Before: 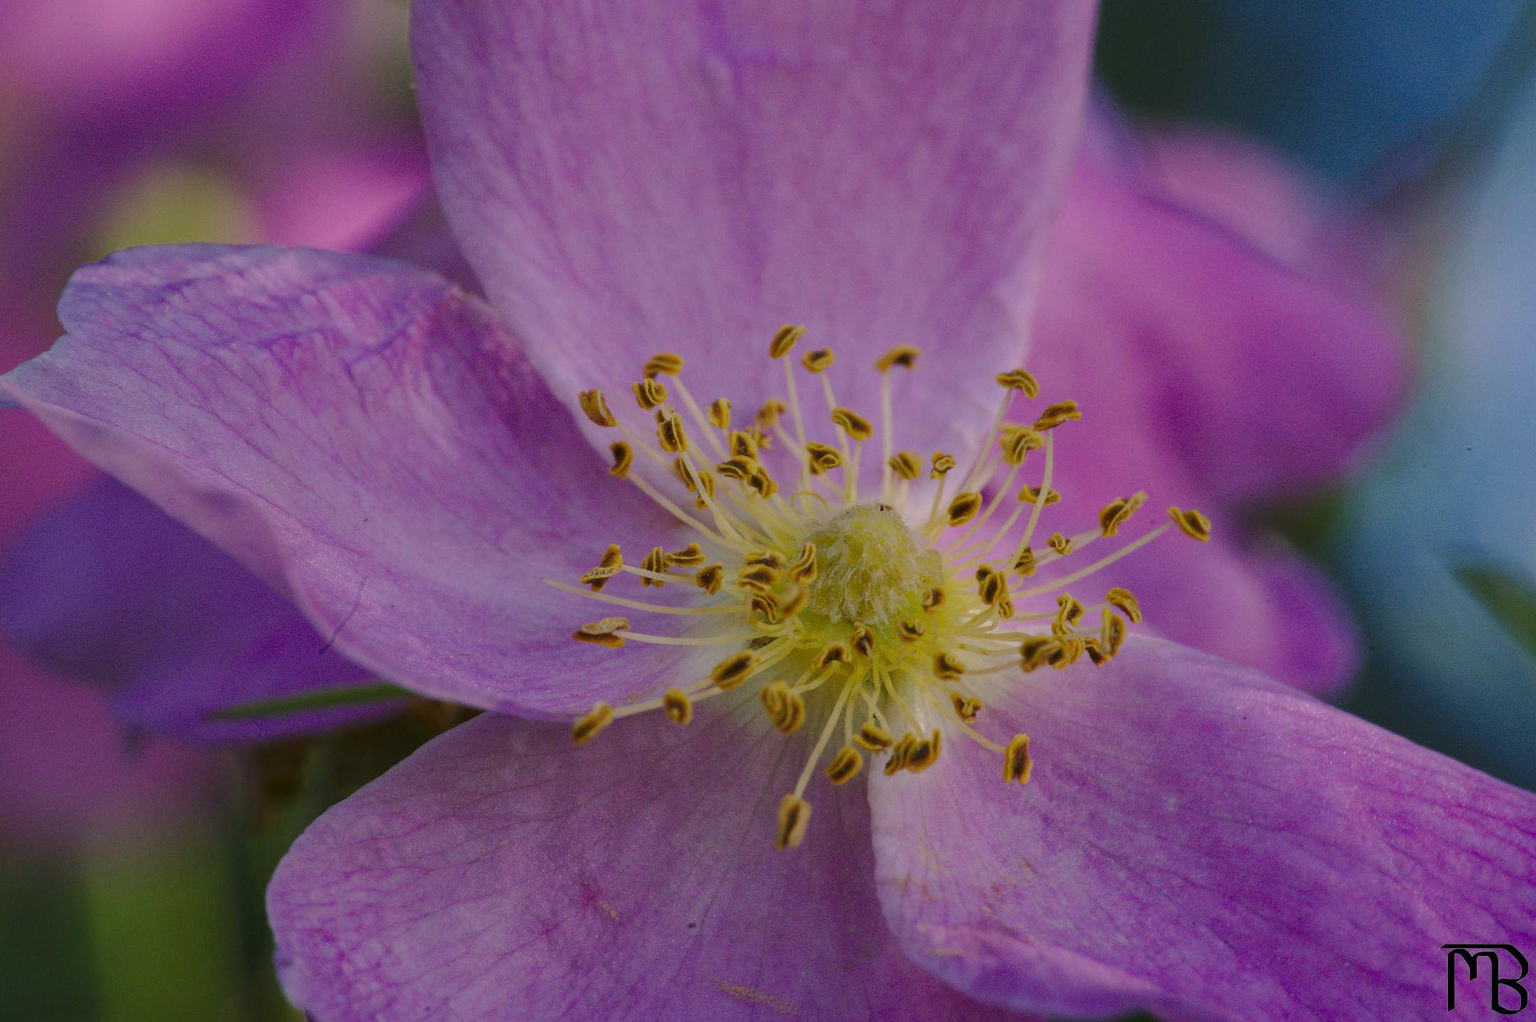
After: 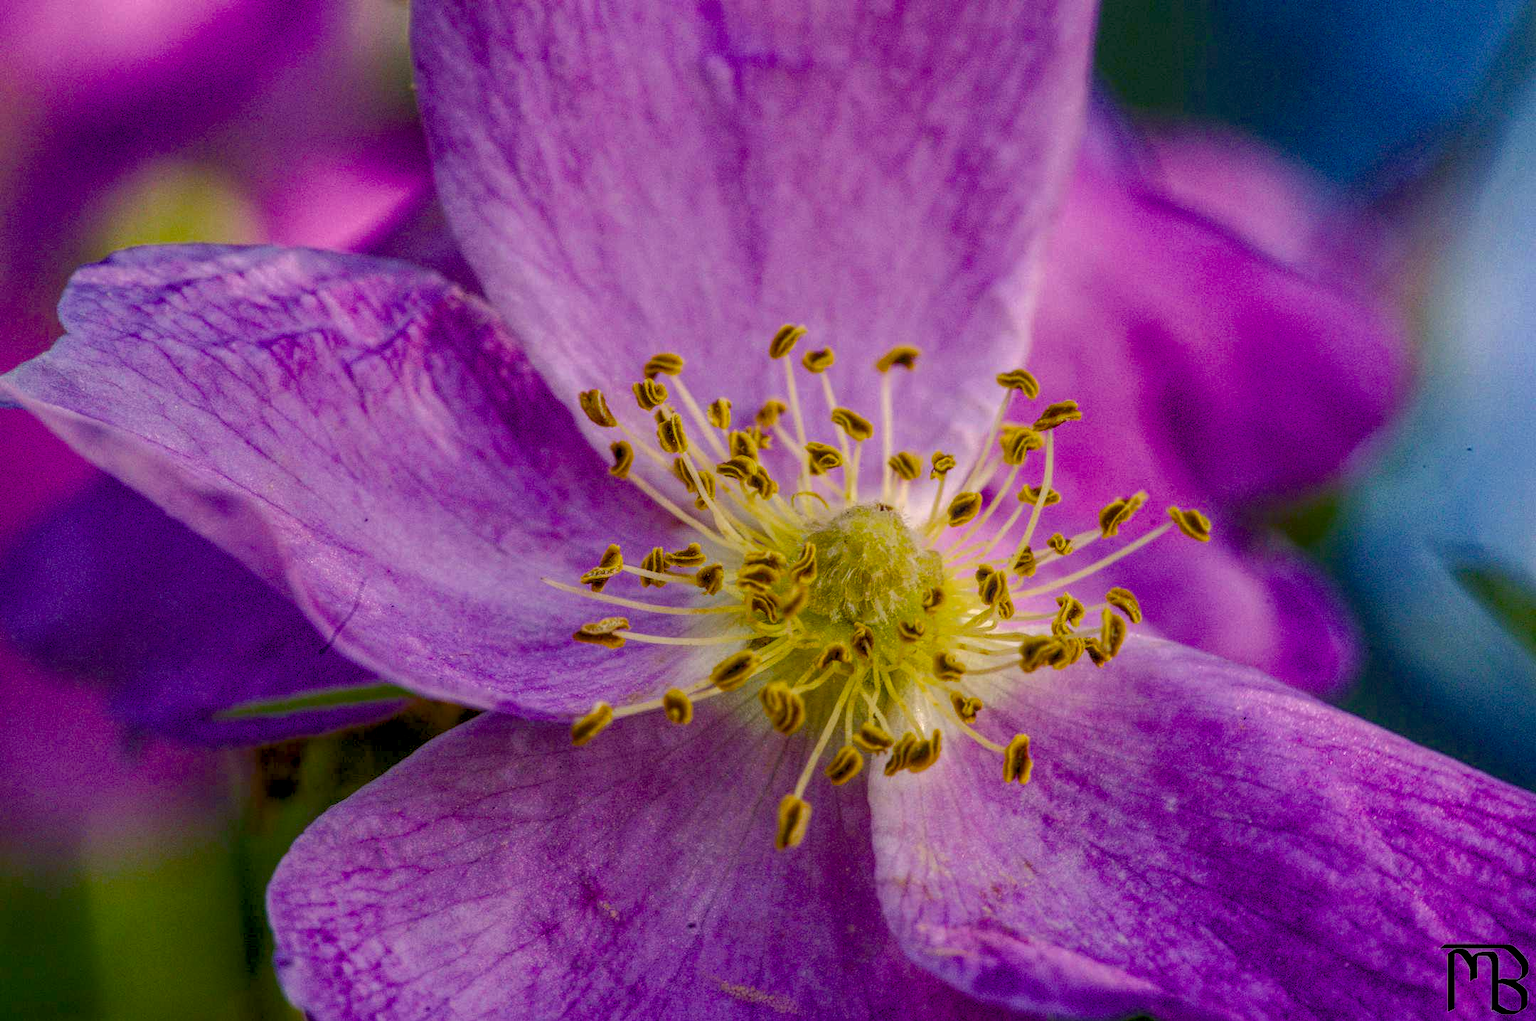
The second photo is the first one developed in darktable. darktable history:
local contrast: highlights 74%, shadows 55%, detail 176%, midtone range 0.207
rgb curve: curves: ch0 [(0, 0) (0.093, 0.159) (0.241, 0.265) (0.414, 0.42) (1, 1)], compensate middle gray true, preserve colors basic power
color balance rgb: shadows lift › luminance -21.66%, shadows lift › chroma 6.57%, shadows lift › hue 270°, power › chroma 0.68%, power › hue 60°, highlights gain › luminance 6.08%, highlights gain › chroma 1.33%, highlights gain › hue 90°, global offset › luminance -0.87%, perceptual saturation grading › global saturation 26.86%, perceptual saturation grading › highlights -28.39%, perceptual saturation grading › mid-tones 15.22%, perceptual saturation grading › shadows 33.98%, perceptual brilliance grading › highlights 10%, perceptual brilliance grading › mid-tones 5%
